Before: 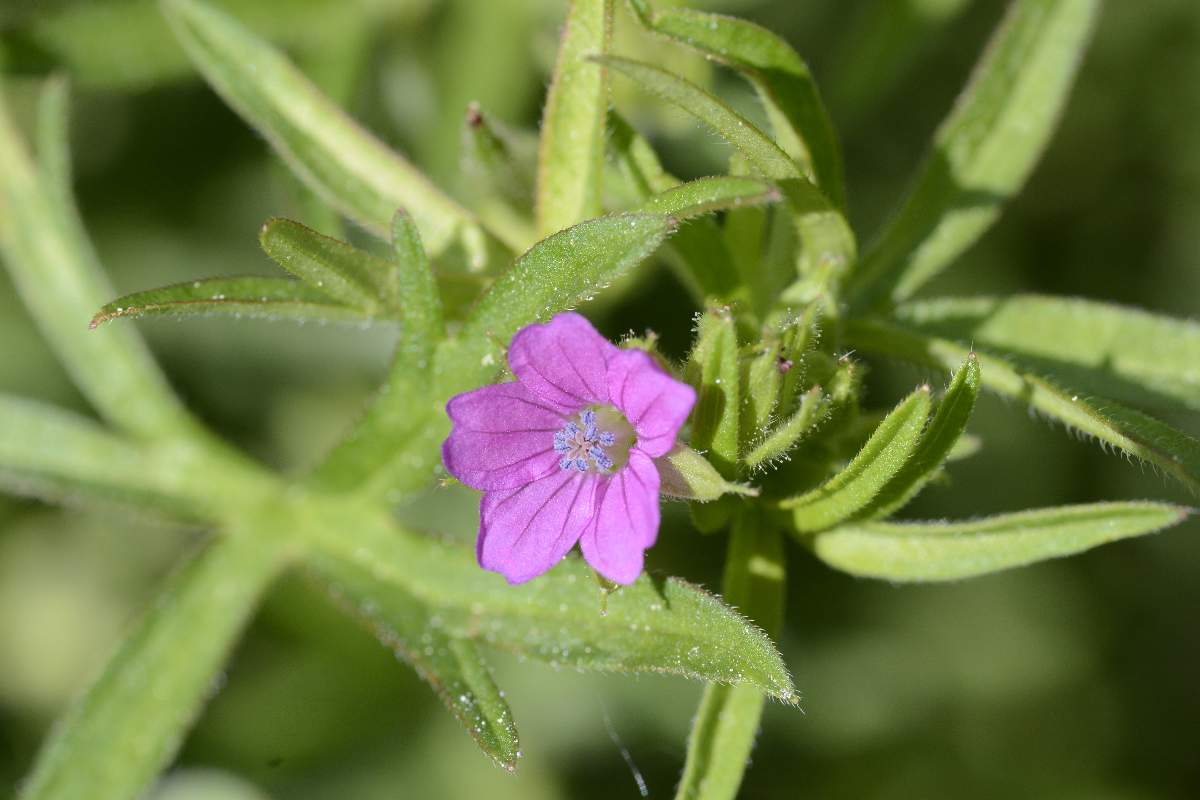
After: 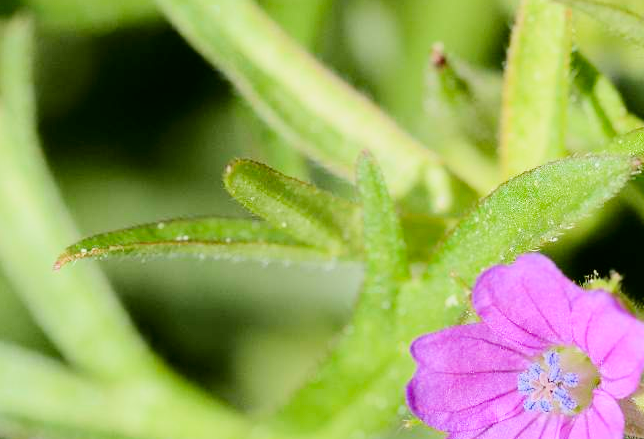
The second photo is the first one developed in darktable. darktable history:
crop and rotate: left 3.037%, top 7.519%, right 43.278%, bottom 37.492%
filmic rgb: black relative exposure -7.65 EV, white relative exposure 4.56 EV, hardness 3.61
contrast brightness saturation: contrast 0.182, saturation 0.299
tone equalizer: -8 EV -0.74 EV, -7 EV -0.703 EV, -6 EV -0.571 EV, -5 EV -0.401 EV, -3 EV 0.375 EV, -2 EV 0.6 EV, -1 EV 0.699 EV, +0 EV 0.765 EV
